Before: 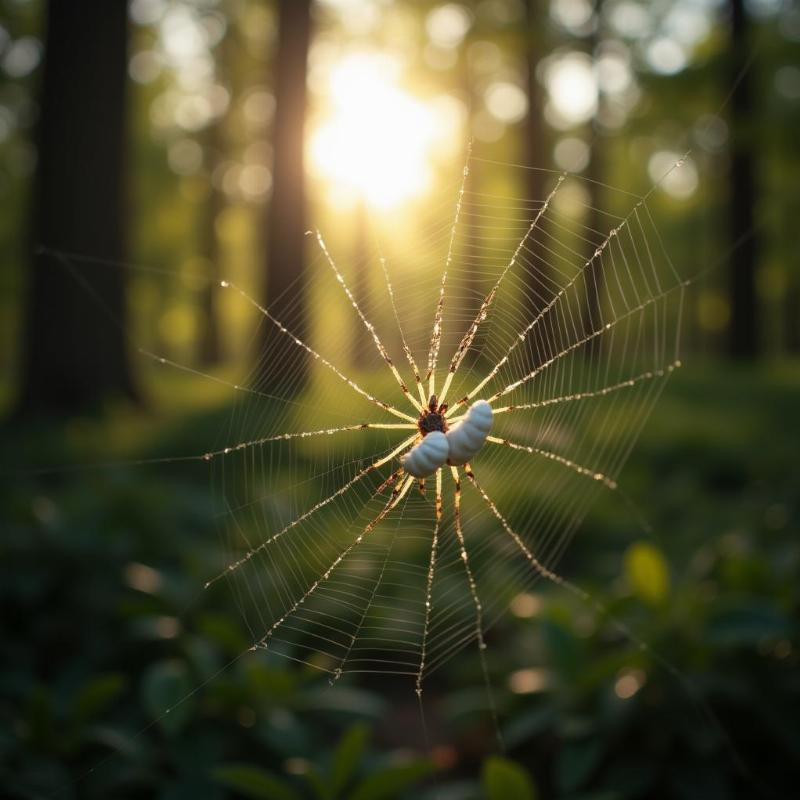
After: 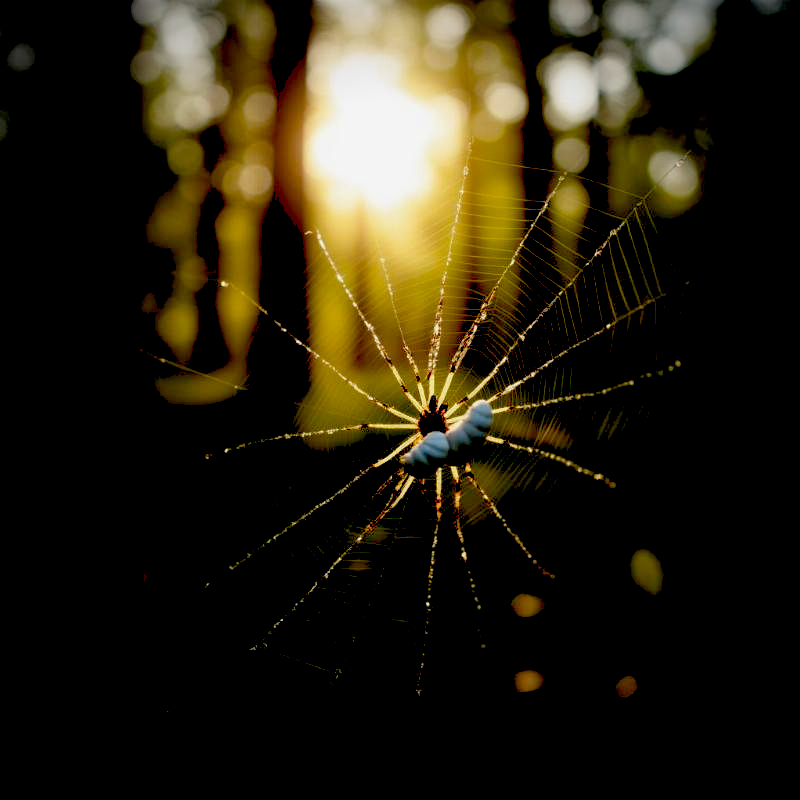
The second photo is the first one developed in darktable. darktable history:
exposure: black level correction 0.1, exposure -0.092 EV, compensate highlight preservation false
vignetting: fall-off start 74.49%, fall-off radius 65.9%, brightness -0.628, saturation -0.68
